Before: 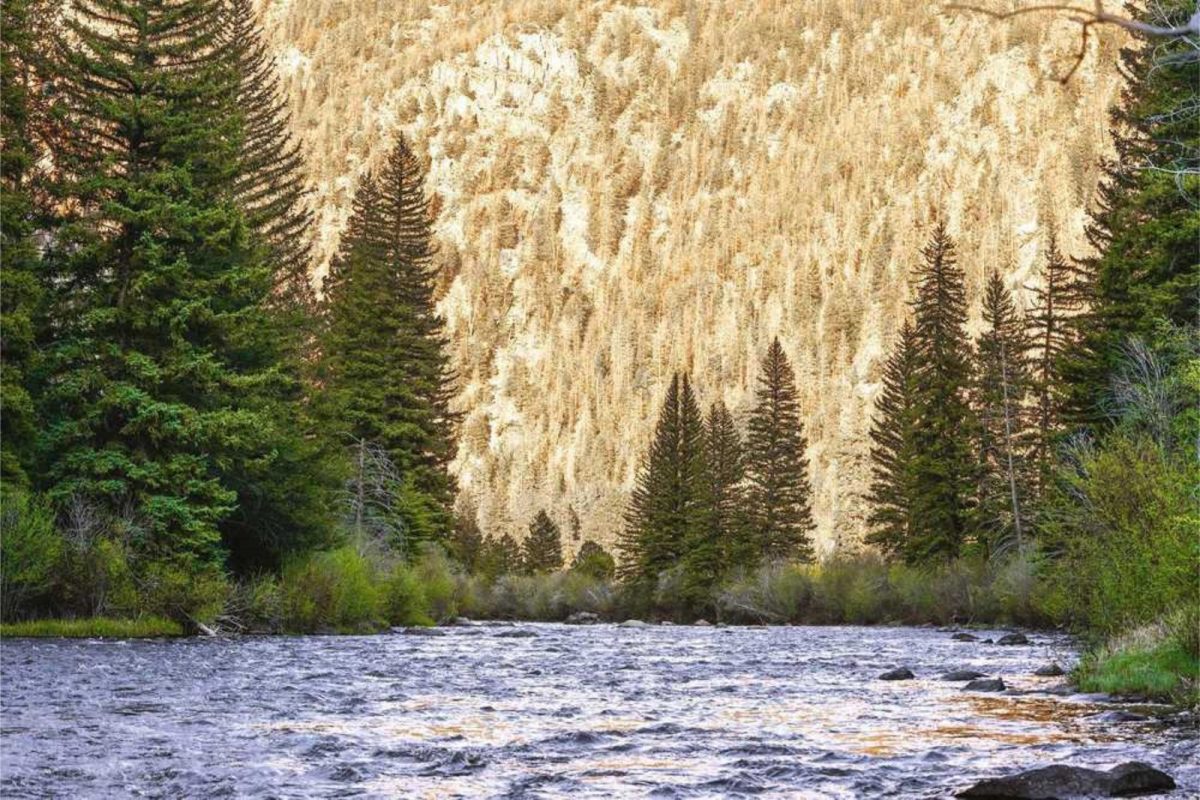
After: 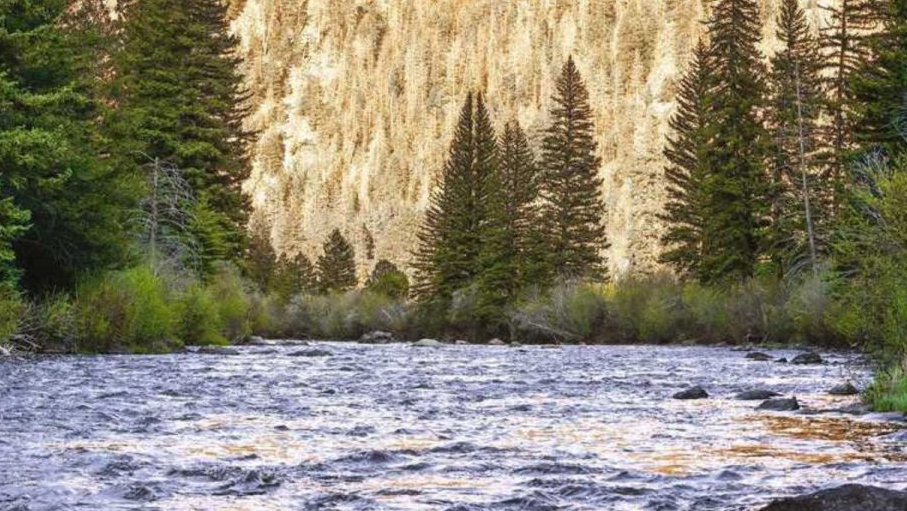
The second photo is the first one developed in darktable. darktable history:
crop and rotate: left 17.237%, top 35.178%, right 7.139%, bottom 0.826%
